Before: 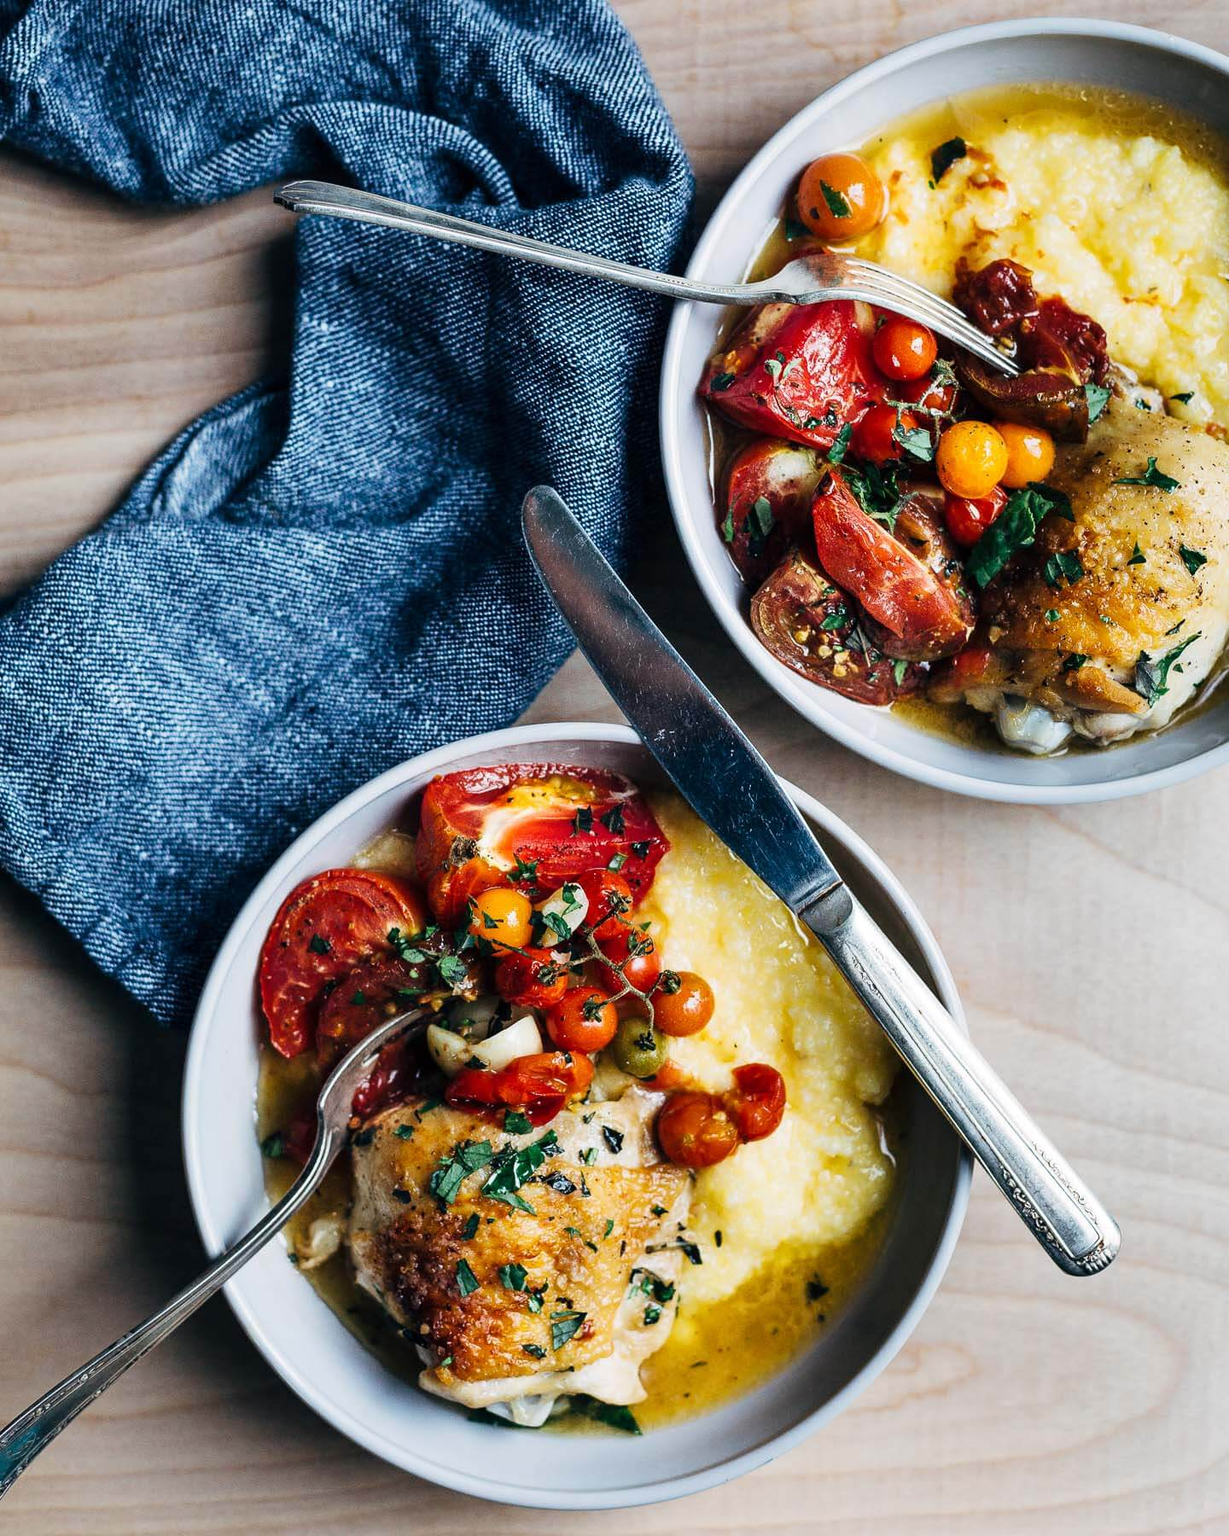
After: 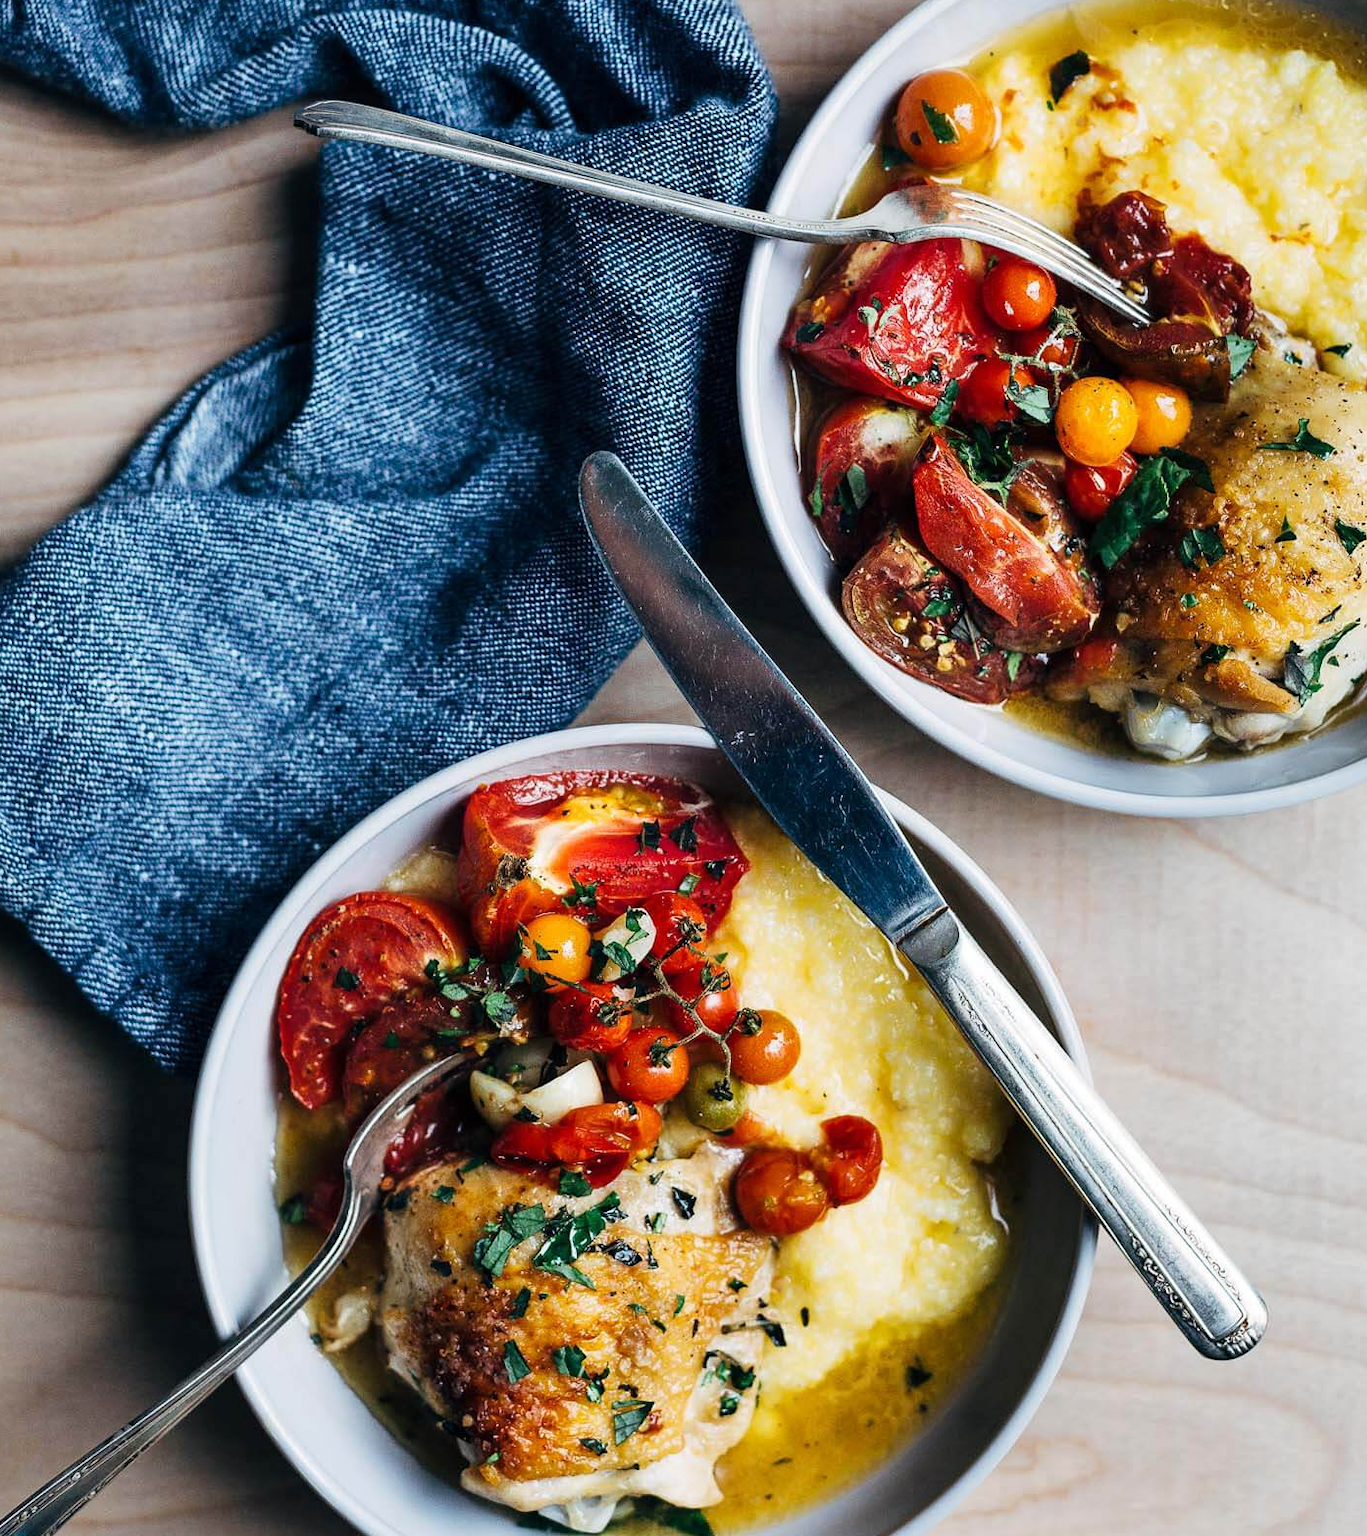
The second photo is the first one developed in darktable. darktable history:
crop: left 1.493%, top 6.089%, right 1.673%, bottom 6.91%
